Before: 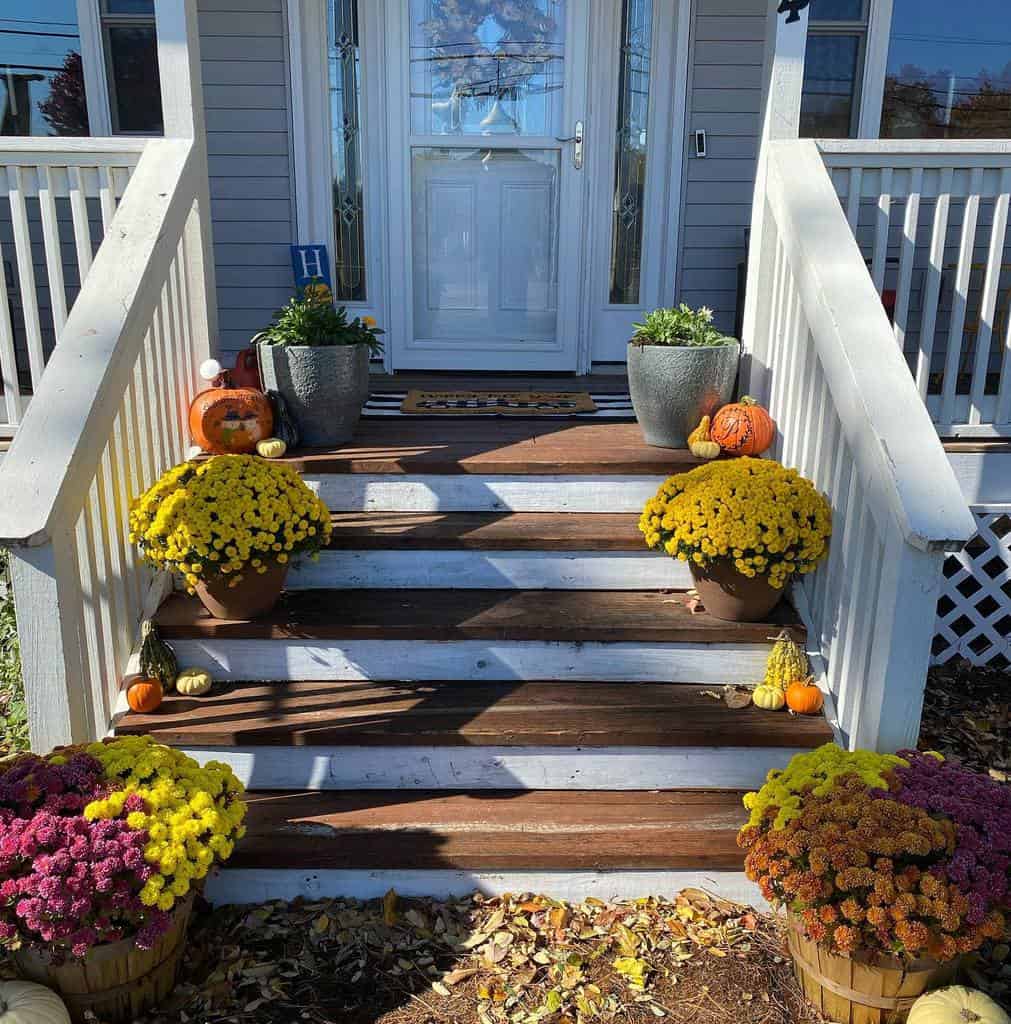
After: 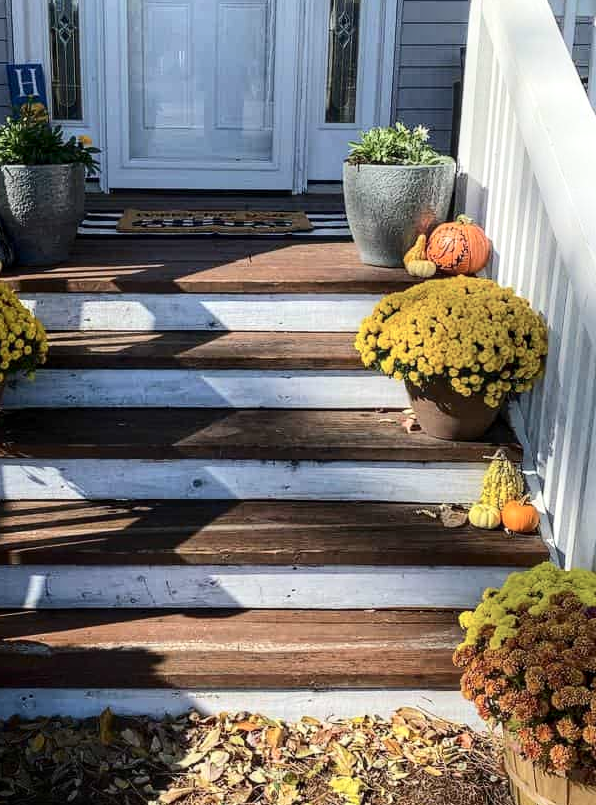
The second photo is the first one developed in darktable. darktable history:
color correction: highlights b* 0.06, saturation 0.875
crop and rotate: left 28.282%, top 17.705%, right 12.704%, bottom 3.673%
shadows and highlights: shadows -54.18, highlights 84.74, soften with gaussian
tone curve: curves: ch0 [(0, 0) (0.003, 0.005) (0.011, 0.013) (0.025, 0.027) (0.044, 0.044) (0.069, 0.06) (0.1, 0.081) (0.136, 0.114) (0.177, 0.16) (0.224, 0.211) (0.277, 0.277) (0.335, 0.354) (0.399, 0.435) (0.468, 0.538) (0.543, 0.626) (0.623, 0.708) (0.709, 0.789) (0.801, 0.867) (0.898, 0.935) (1, 1)], color space Lab, independent channels, preserve colors none
local contrast: on, module defaults
